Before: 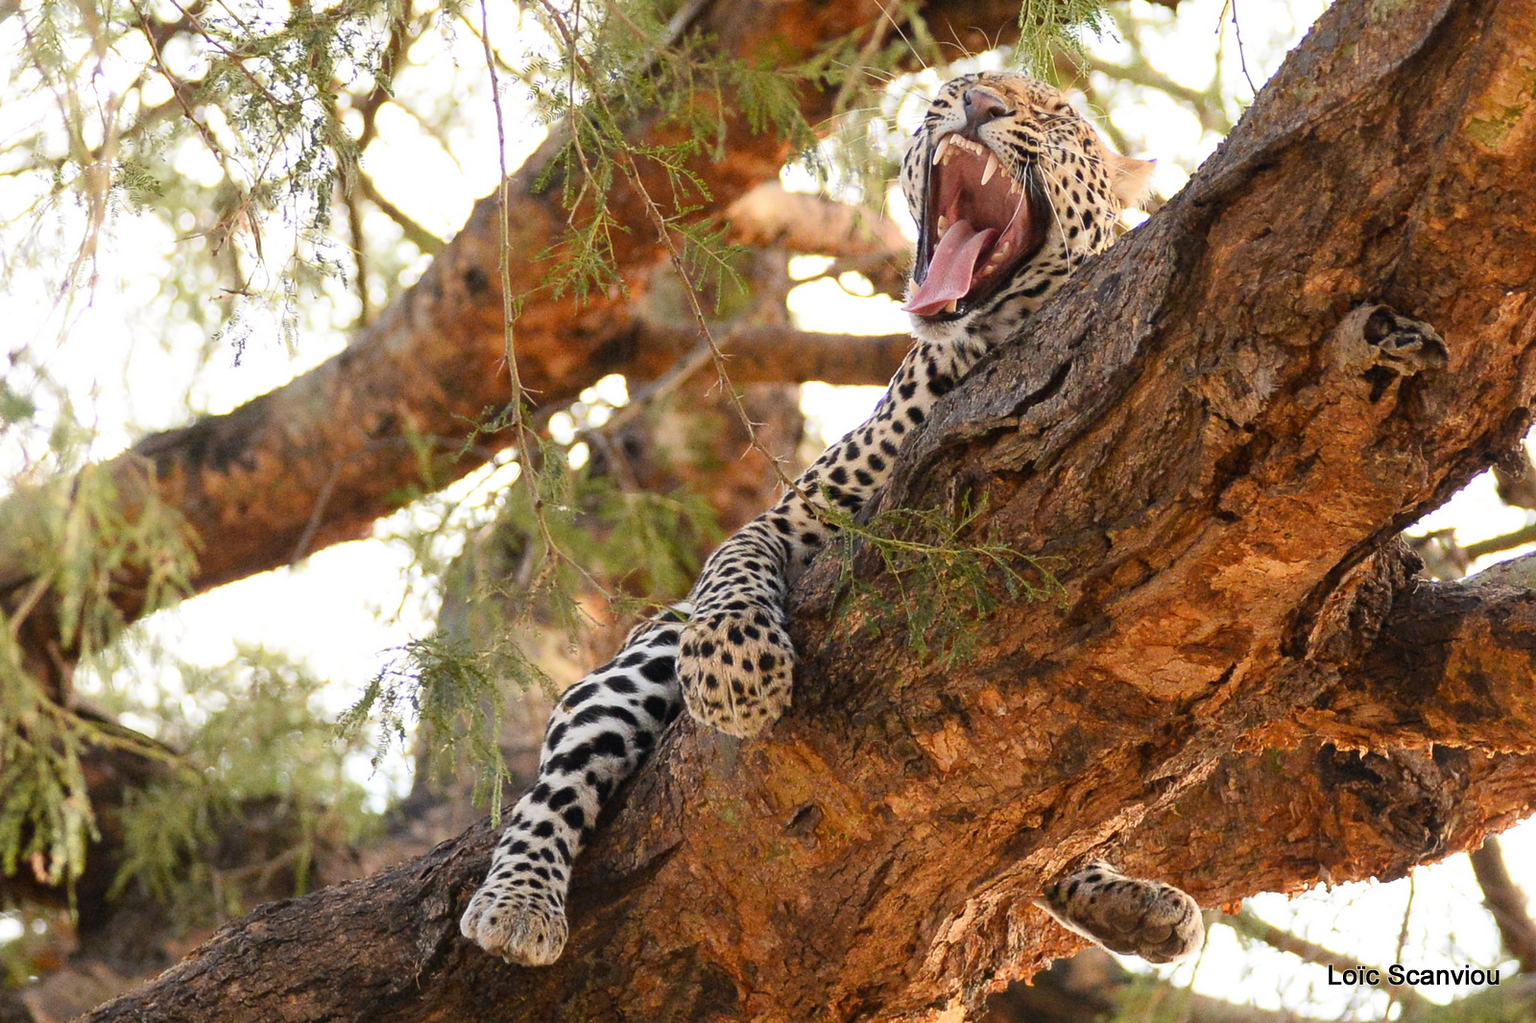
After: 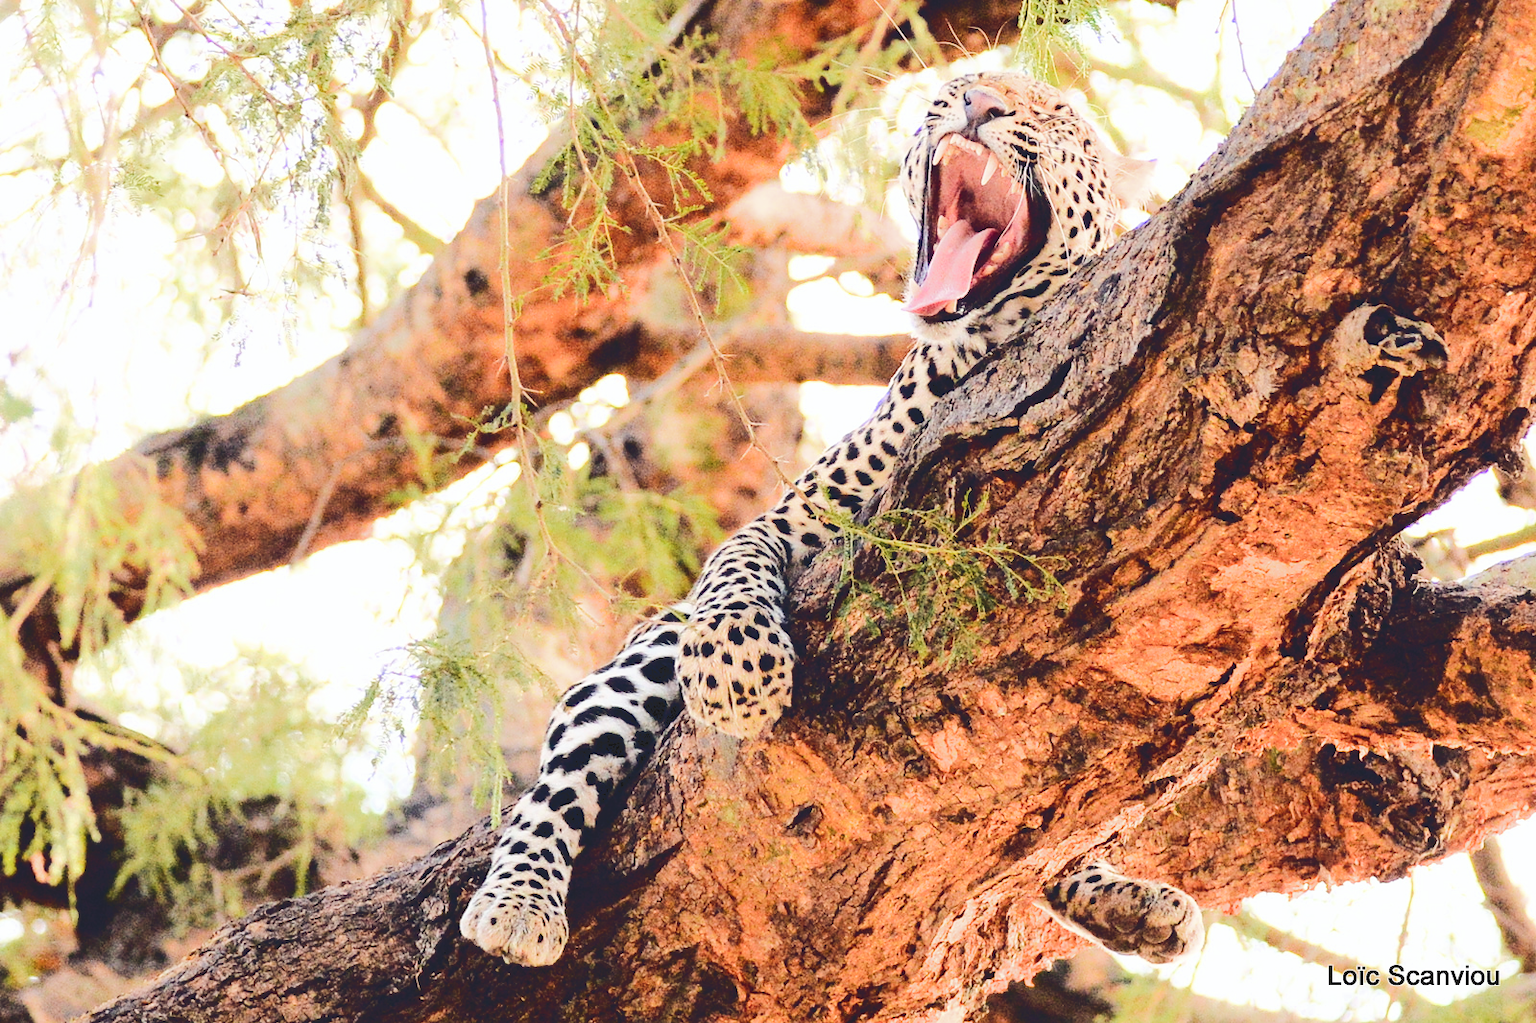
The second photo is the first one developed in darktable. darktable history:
tone equalizer: -8 EV -0.755 EV, -7 EV -0.722 EV, -6 EV -0.597 EV, -5 EV -0.381 EV, -3 EV 0.382 EV, -2 EV 0.6 EV, -1 EV 0.687 EV, +0 EV 0.736 EV, edges refinement/feathering 500, mask exposure compensation -1.57 EV, preserve details no
color balance rgb: shadows lift › luminance -20.394%, power › chroma 0.272%, power › hue 60.26°, global offset › luminance -0.296%, global offset › chroma 0.309%, global offset › hue 261.74°, perceptual saturation grading › global saturation -2.472%, perceptual saturation grading › highlights -7.946%, perceptual saturation grading › mid-tones 7.47%, perceptual saturation grading › shadows 5.067%, global vibrance 34.515%
exposure: exposure 1.217 EV, compensate highlight preservation false
tone curve: curves: ch0 [(0, 0) (0.003, 0.132) (0.011, 0.136) (0.025, 0.14) (0.044, 0.147) (0.069, 0.149) (0.1, 0.156) (0.136, 0.163) (0.177, 0.177) (0.224, 0.2) (0.277, 0.251) (0.335, 0.311) (0.399, 0.387) (0.468, 0.487) (0.543, 0.585) (0.623, 0.675) (0.709, 0.742) (0.801, 0.81) (0.898, 0.867) (1, 1)], color space Lab, independent channels, preserve colors none
filmic rgb: black relative exposure -7.65 EV, white relative exposure 4.56 EV, hardness 3.61
